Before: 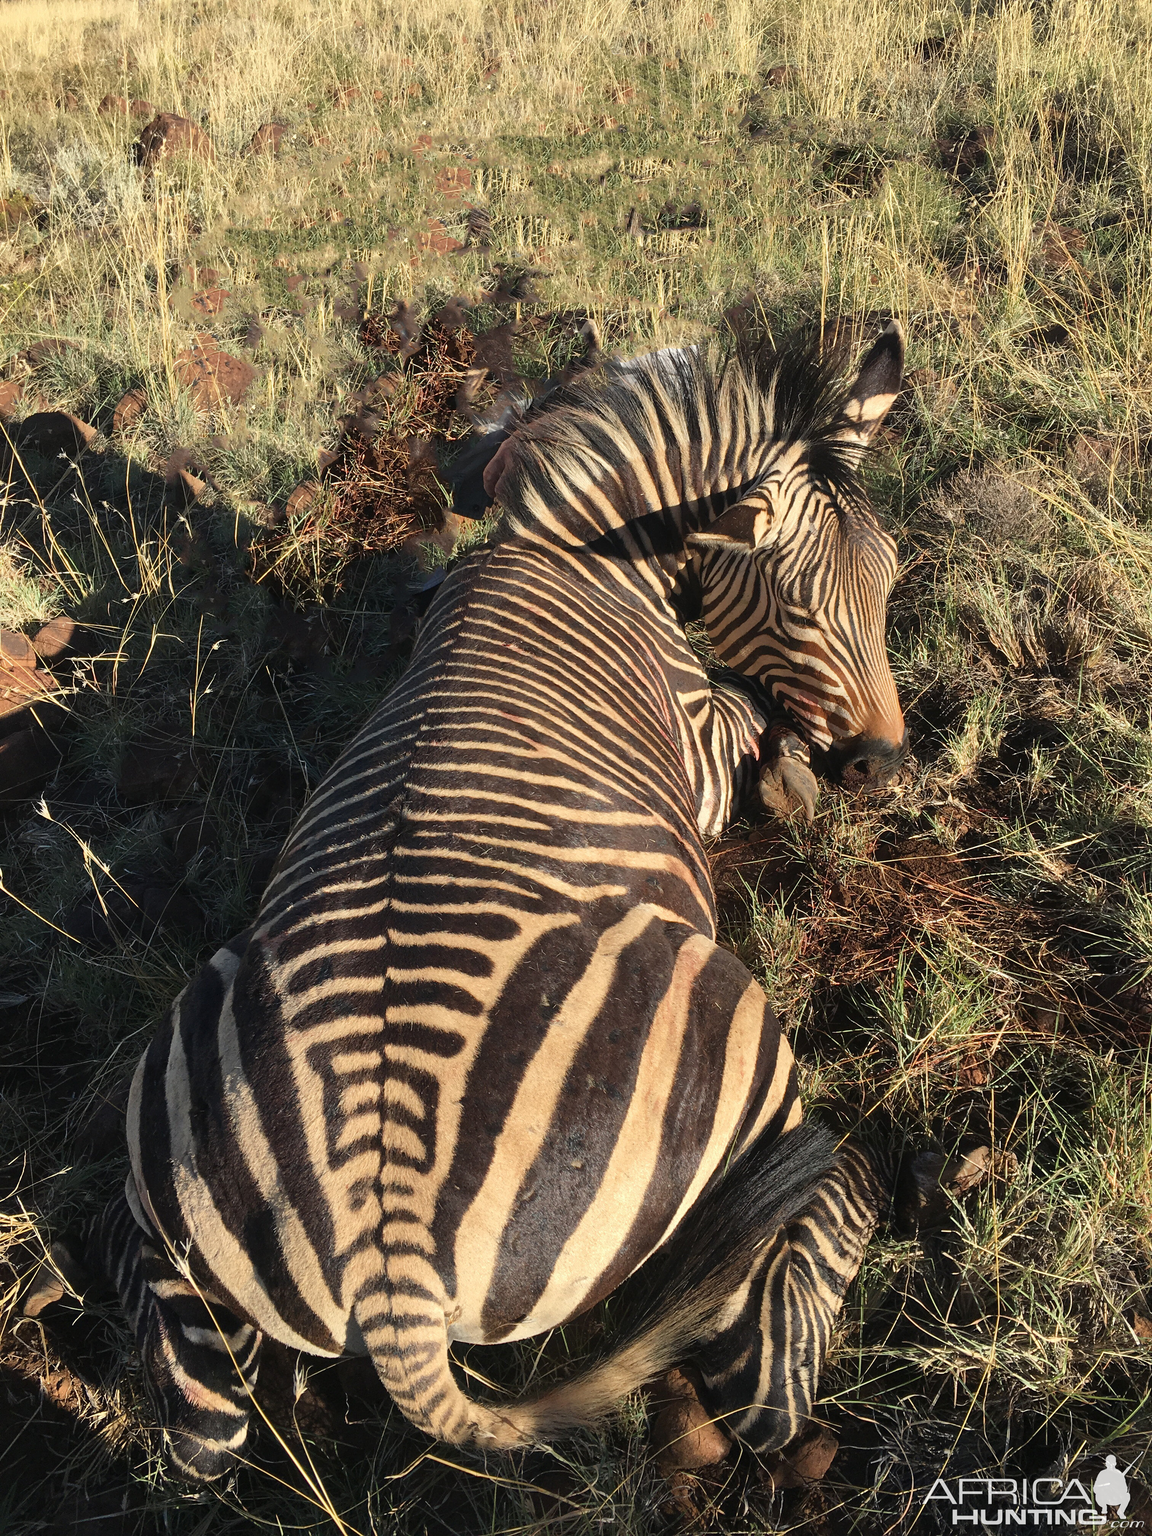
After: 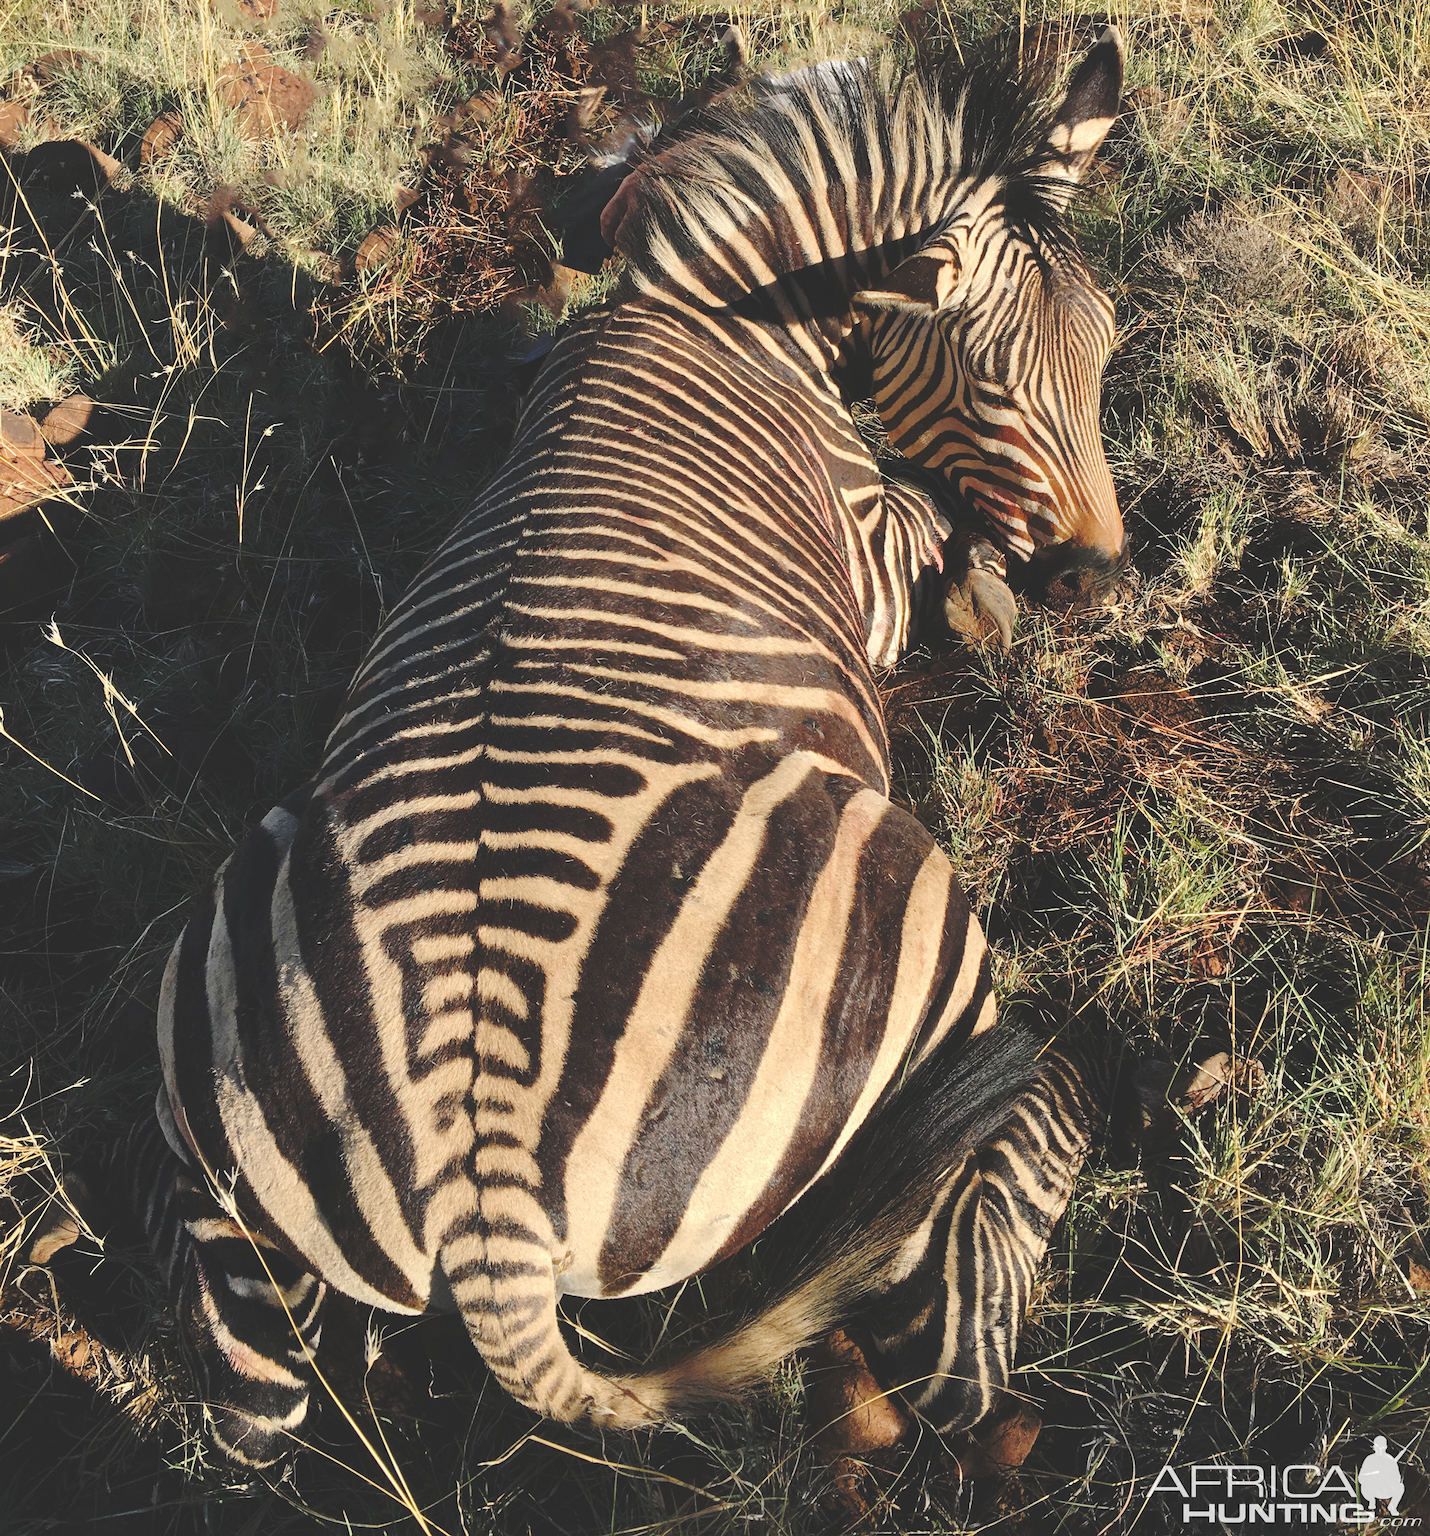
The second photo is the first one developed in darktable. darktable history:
exposure: black level correction 0.005, exposure 0.017 EV, compensate highlight preservation false
crop and rotate: top 19.49%
base curve: curves: ch0 [(0, 0.024) (0.055, 0.065) (0.121, 0.166) (0.236, 0.319) (0.693, 0.726) (1, 1)], preserve colors none
